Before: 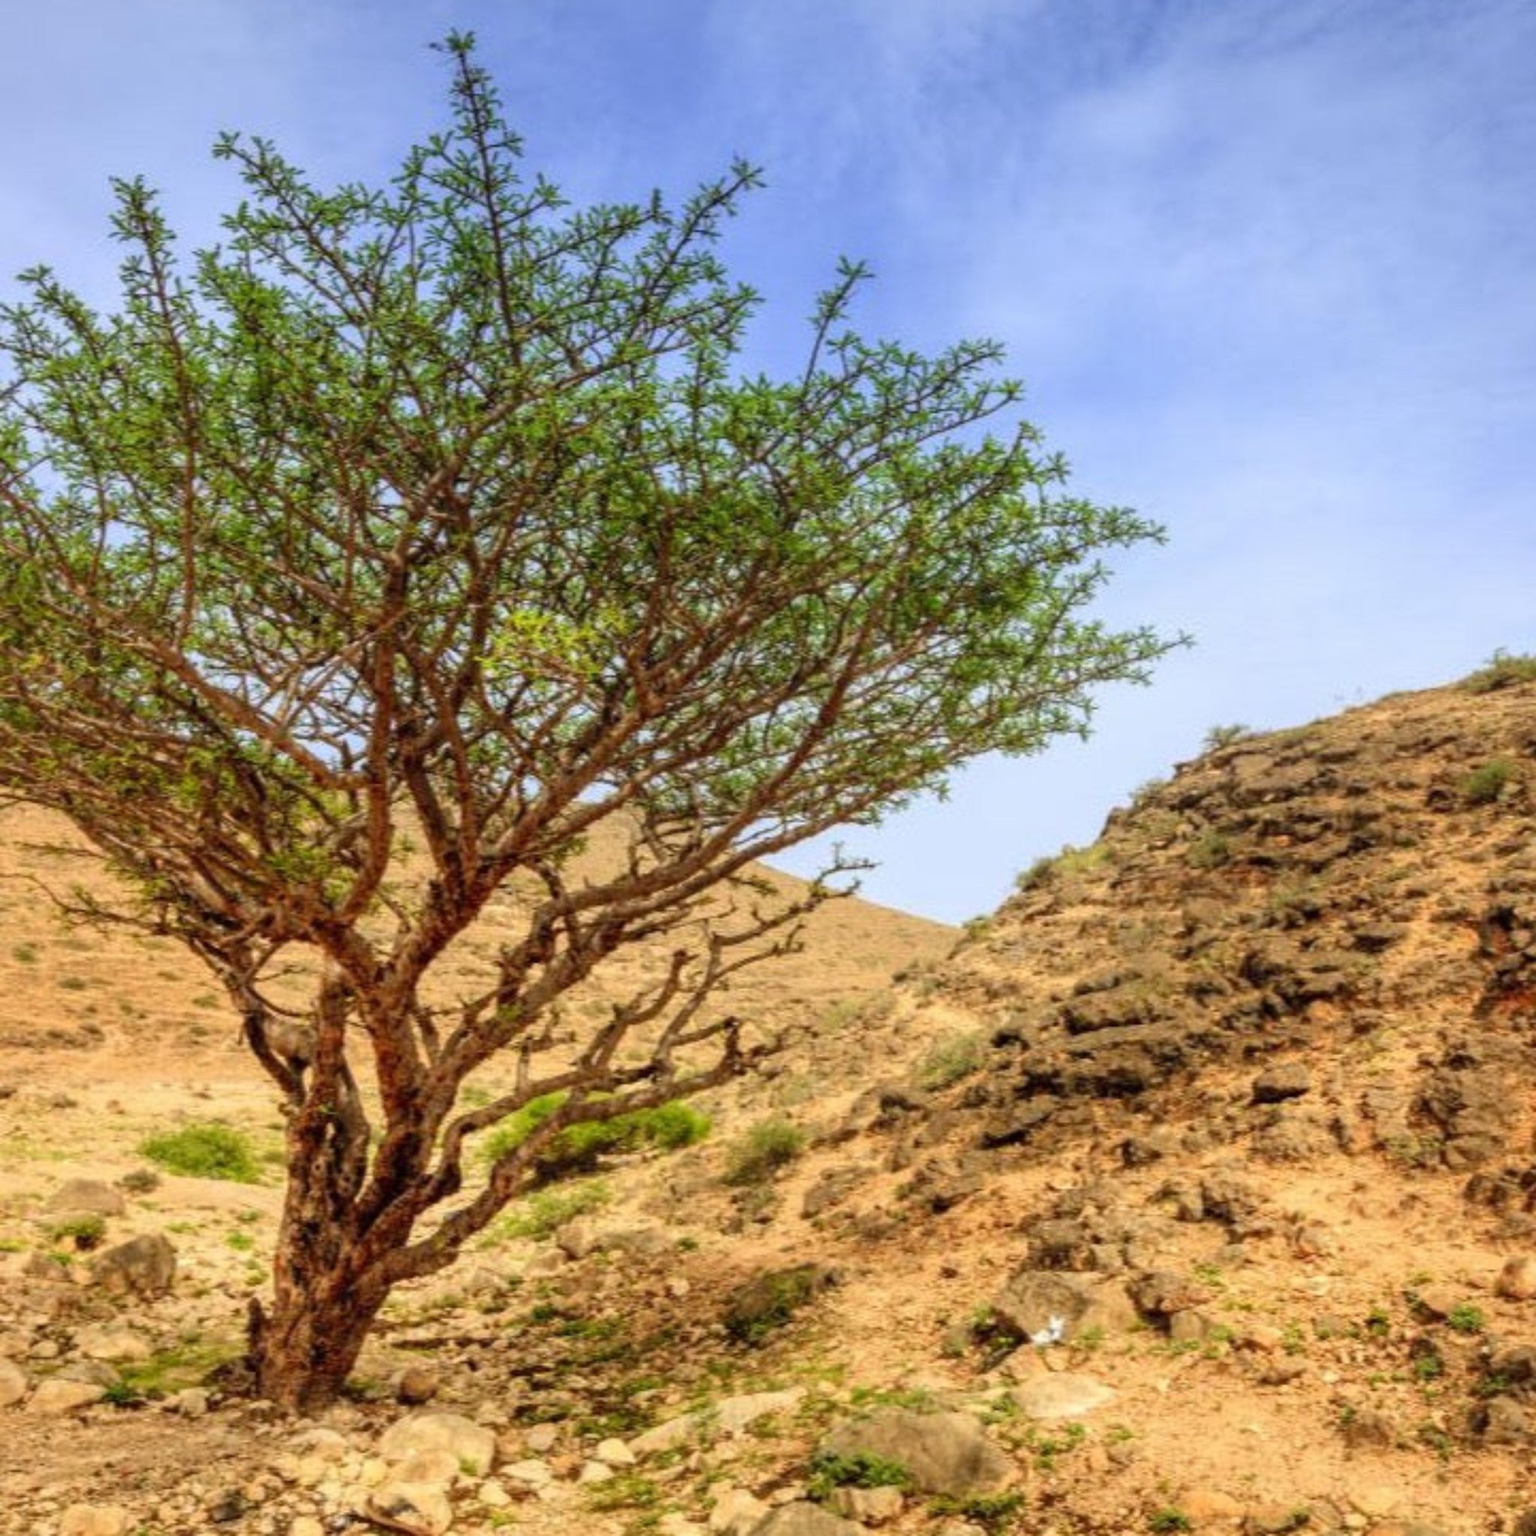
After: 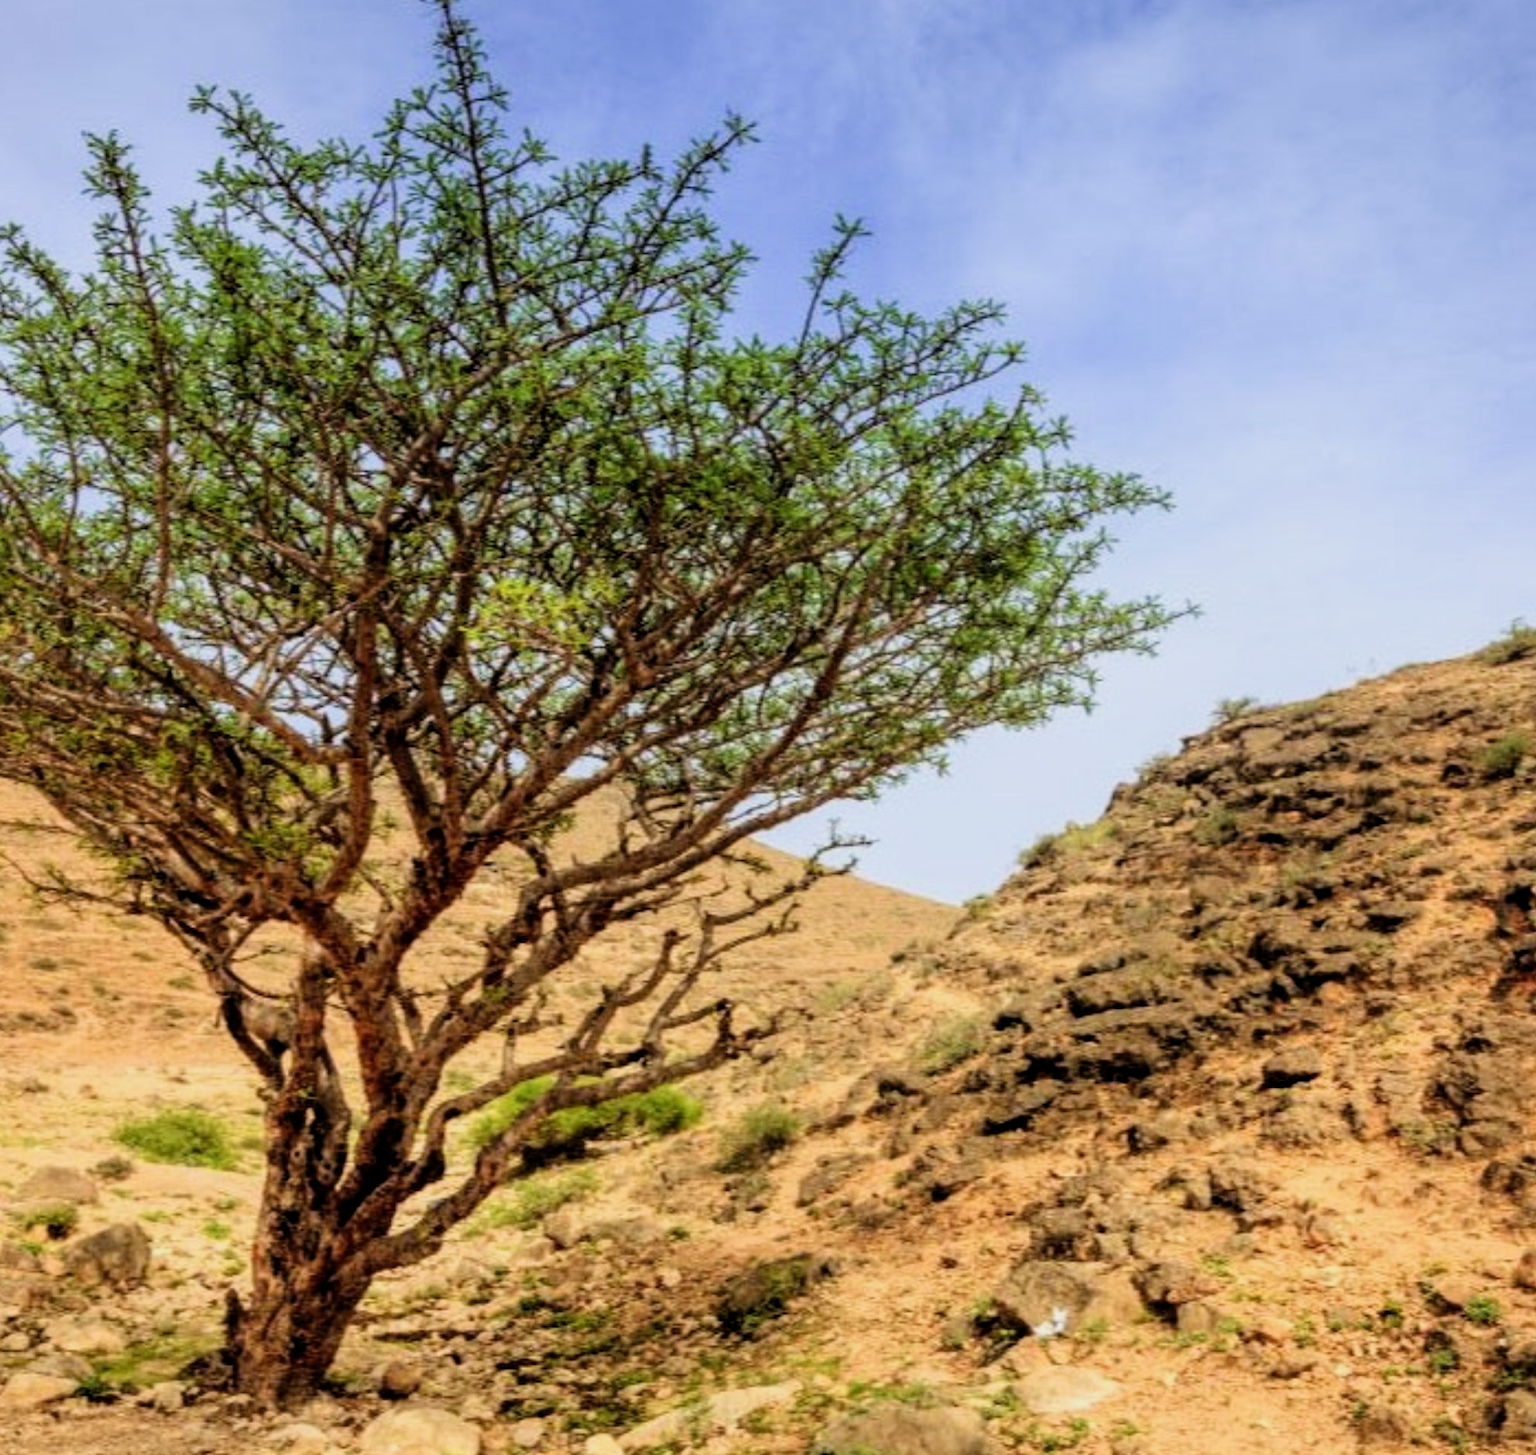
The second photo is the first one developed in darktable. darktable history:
crop: left 1.964%, top 3.251%, right 1.122%, bottom 4.933%
filmic rgb: black relative exposure -5 EV, white relative exposure 3.2 EV, hardness 3.42, contrast 1.2, highlights saturation mix -30%
